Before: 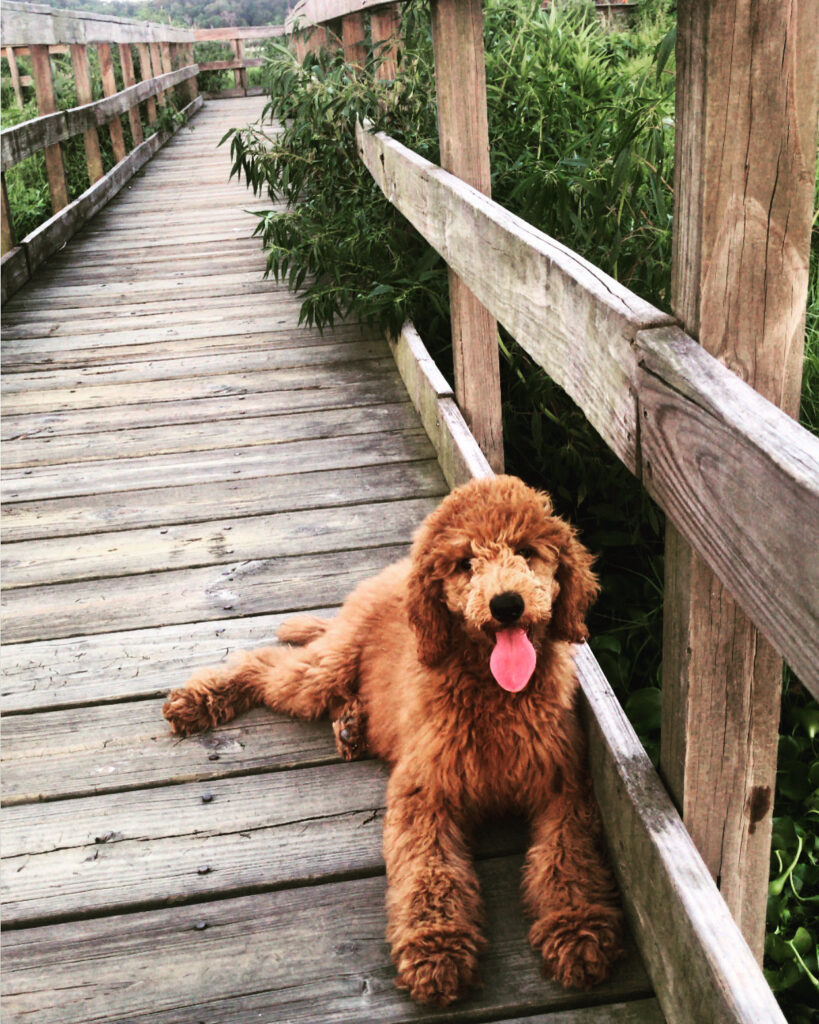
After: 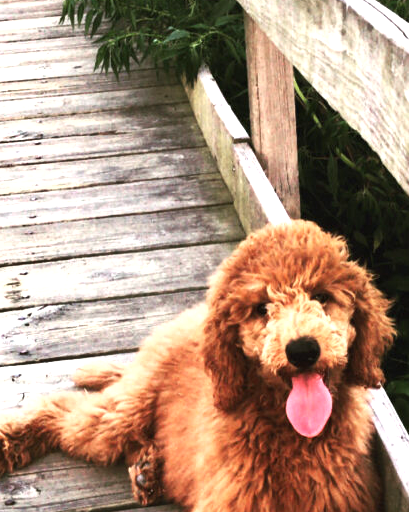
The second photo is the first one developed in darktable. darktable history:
crop: left 25%, top 25%, right 25%, bottom 25%
exposure: exposure 0.64 EV, compensate highlight preservation false
shadows and highlights: shadows 22.7, highlights -48.71, soften with gaussian
